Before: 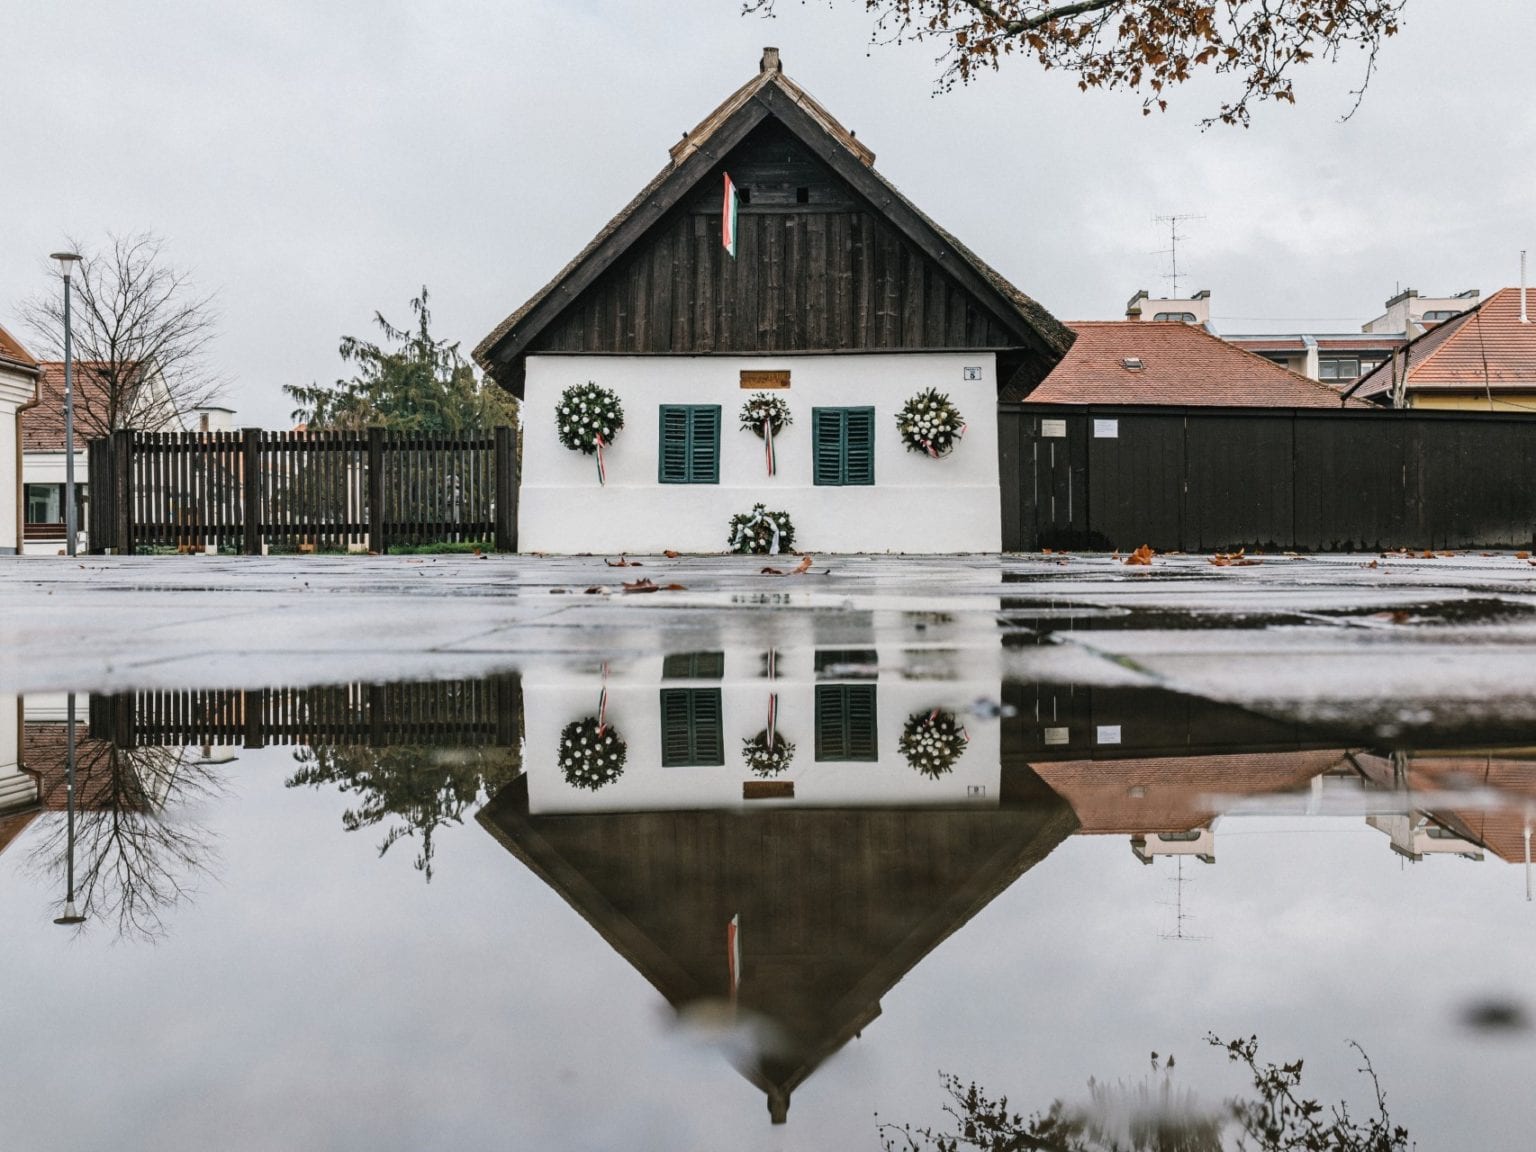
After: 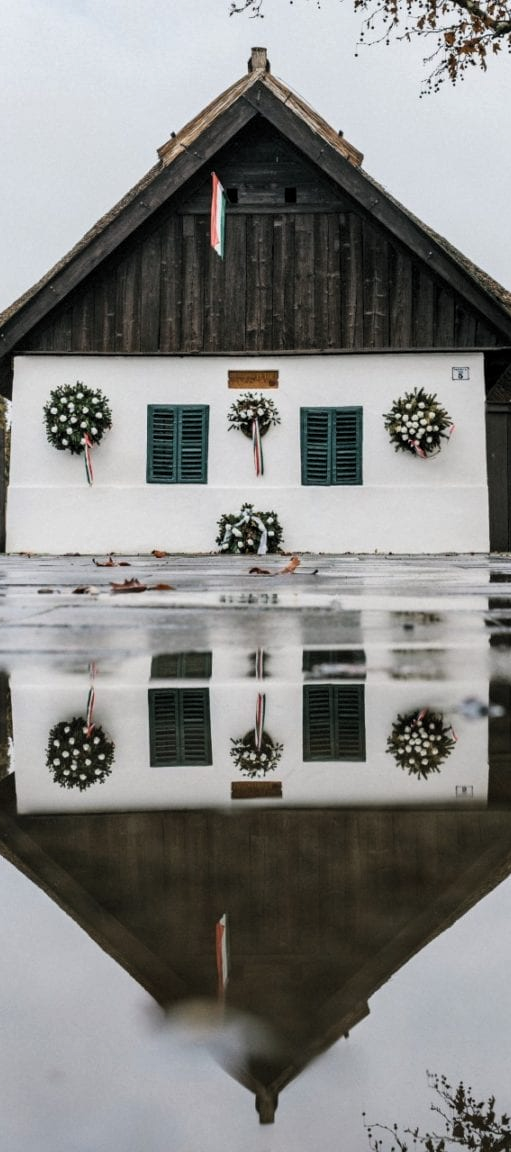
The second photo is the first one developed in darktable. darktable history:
levels: levels [0.026, 0.507, 0.987]
crop: left 33.36%, right 33.36%
